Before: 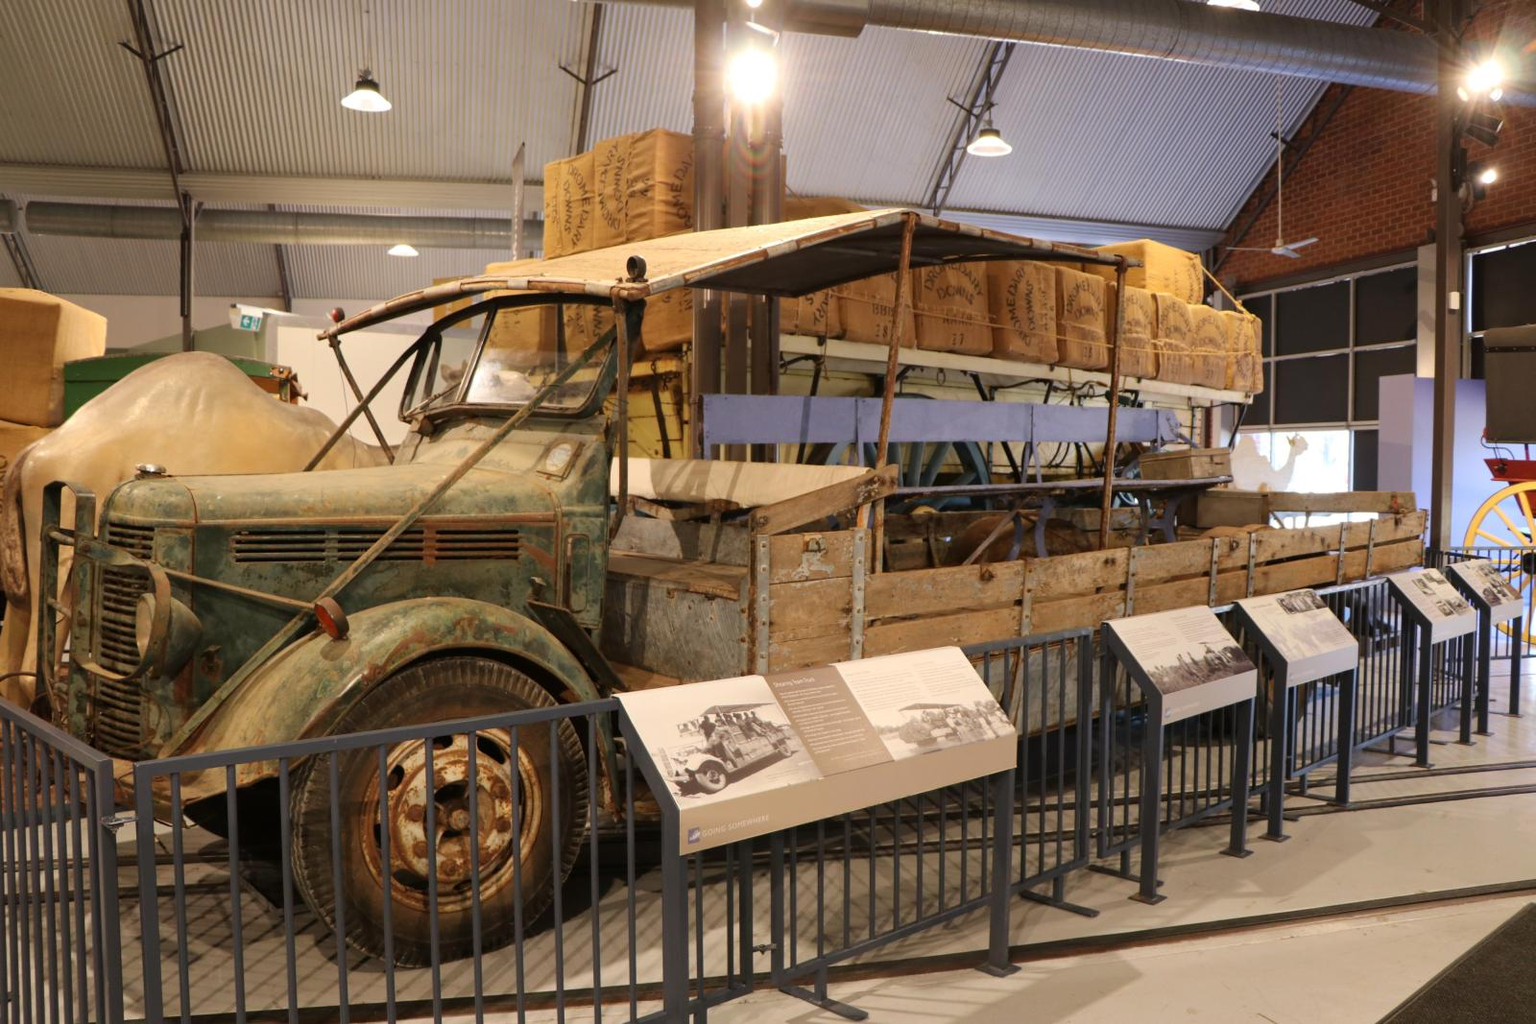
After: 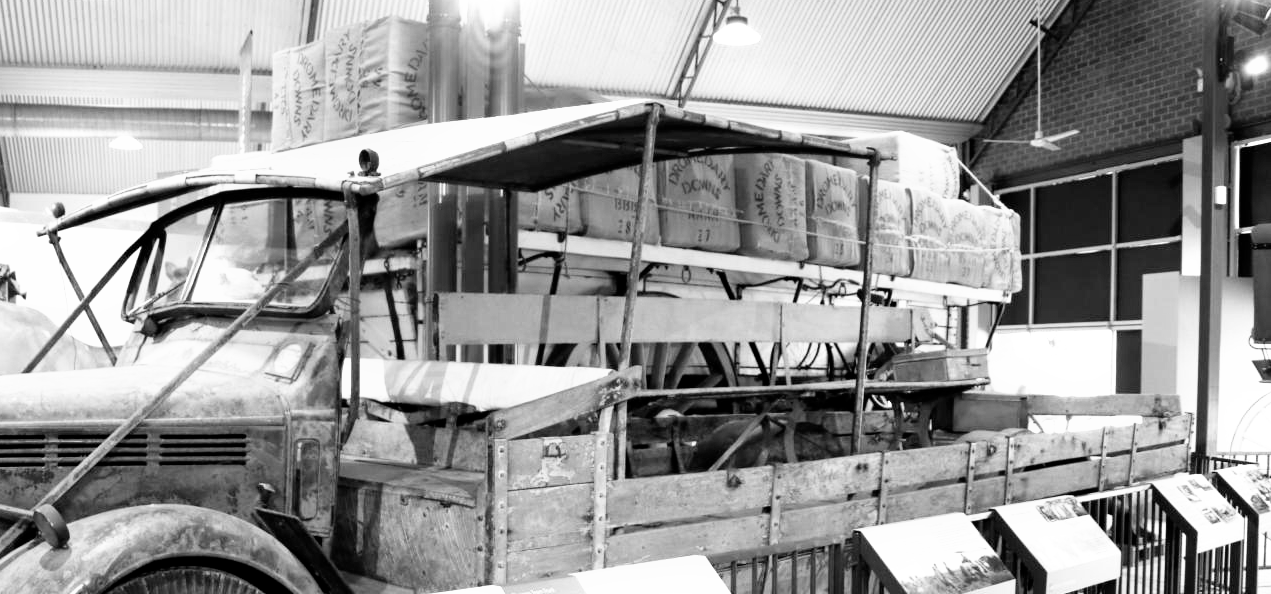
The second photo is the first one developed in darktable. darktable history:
crop: left 18.38%, top 11.092%, right 2.134%, bottom 33.217%
monochrome: on, module defaults
filmic rgb: middle gray luminance 8.8%, black relative exposure -6.3 EV, white relative exposure 2.7 EV, threshold 6 EV, target black luminance 0%, hardness 4.74, latitude 73.47%, contrast 1.332, shadows ↔ highlights balance 10.13%, add noise in highlights 0, preserve chrominance no, color science v3 (2019), use custom middle-gray values true, iterations of high-quality reconstruction 0, contrast in highlights soft, enable highlight reconstruction true
white balance: red 1.029, blue 0.92
contrast brightness saturation: saturation 0.13
